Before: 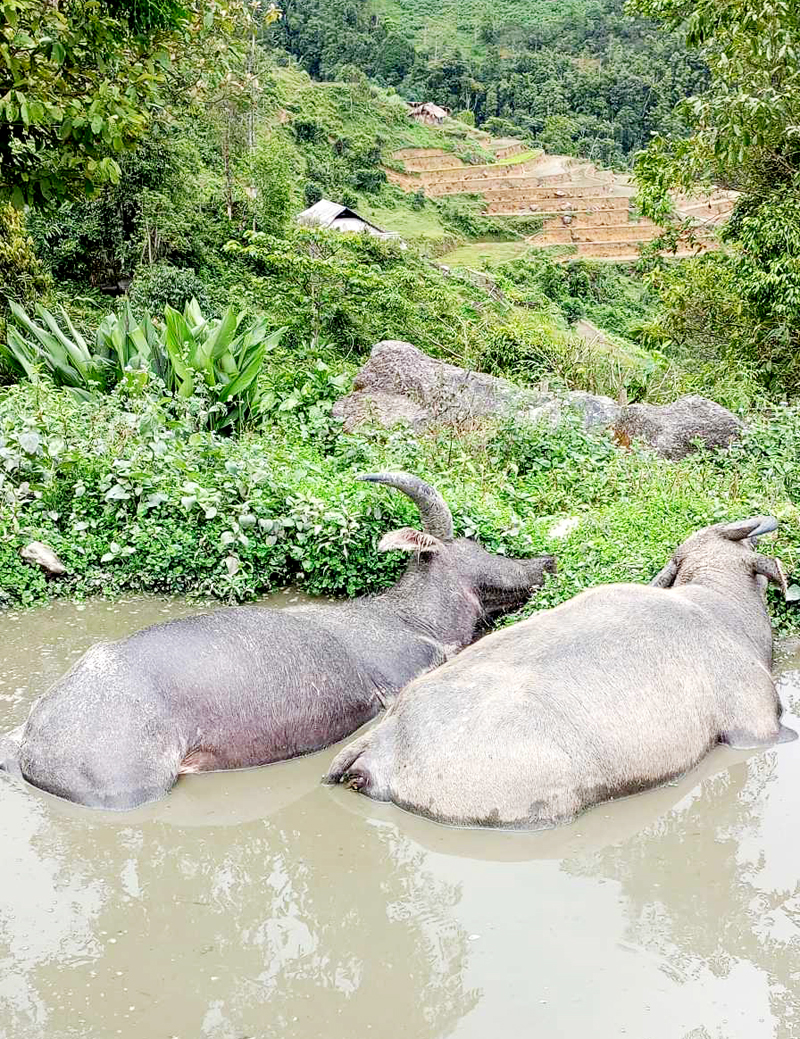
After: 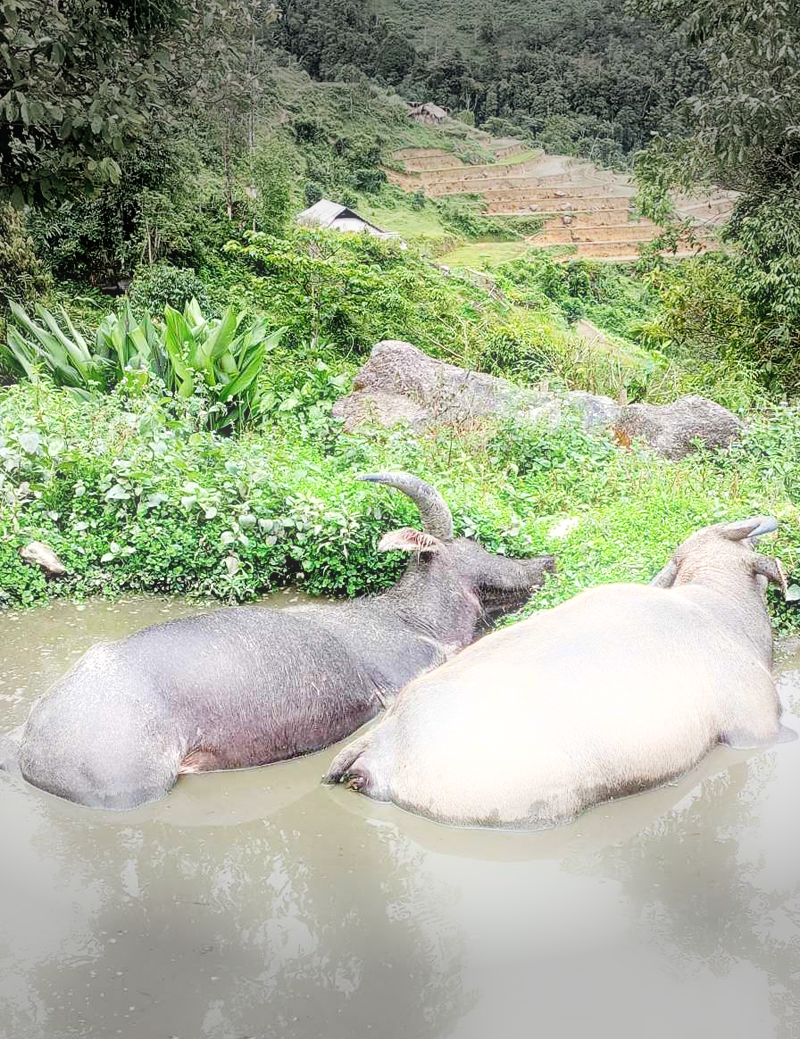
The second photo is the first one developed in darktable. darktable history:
bloom: size 5%, threshold 95%, strength 15%
vignetting: fall-off start 79.43%, saturation -0.649, width/height ratio 1.327, unbound false
